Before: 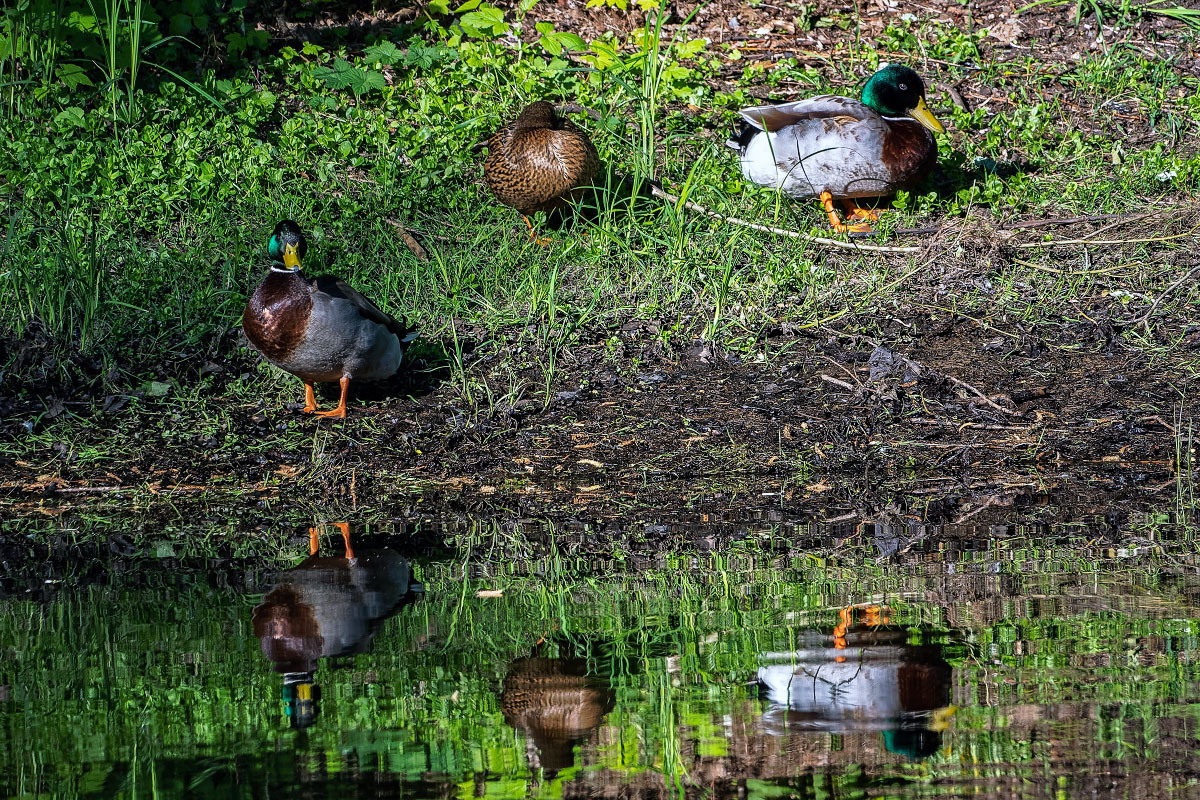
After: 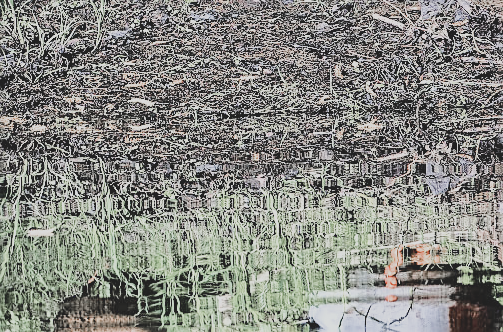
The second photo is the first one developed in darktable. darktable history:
tone equalizer: -8 EV 0 EV, -7 EV -0.002 EV, -6 EV 0.002 EV, -5 EV -0.056 EV, -4 EV -0.091 EV, -3 EV -0.142 EV, -2 EV 0.264 EV, -1 EV 0.717 EV, +0 EV 0.511 EV
crop: left 37.489%, top 45.129%, right 20.534%, bottom 13.358%
color zones: curves: ch1 [(0, 0.708) (0.088, 0.648) (0.245, 0.187) (0.429, 0.326) (0.571, 0.498) (0.714, 0.5) (0.857, 0.5) (1, 0.708)]
contrast brightness saturation: contrast -0.251, saturation -0.438
sharpen: on, module defaults
filmic rgb: black relative exposure -7.32 EV, white relative exposure 5.07 EV, hardness 3.21
exposure: exposure 1.996 EV, compensate highlight preservation false
